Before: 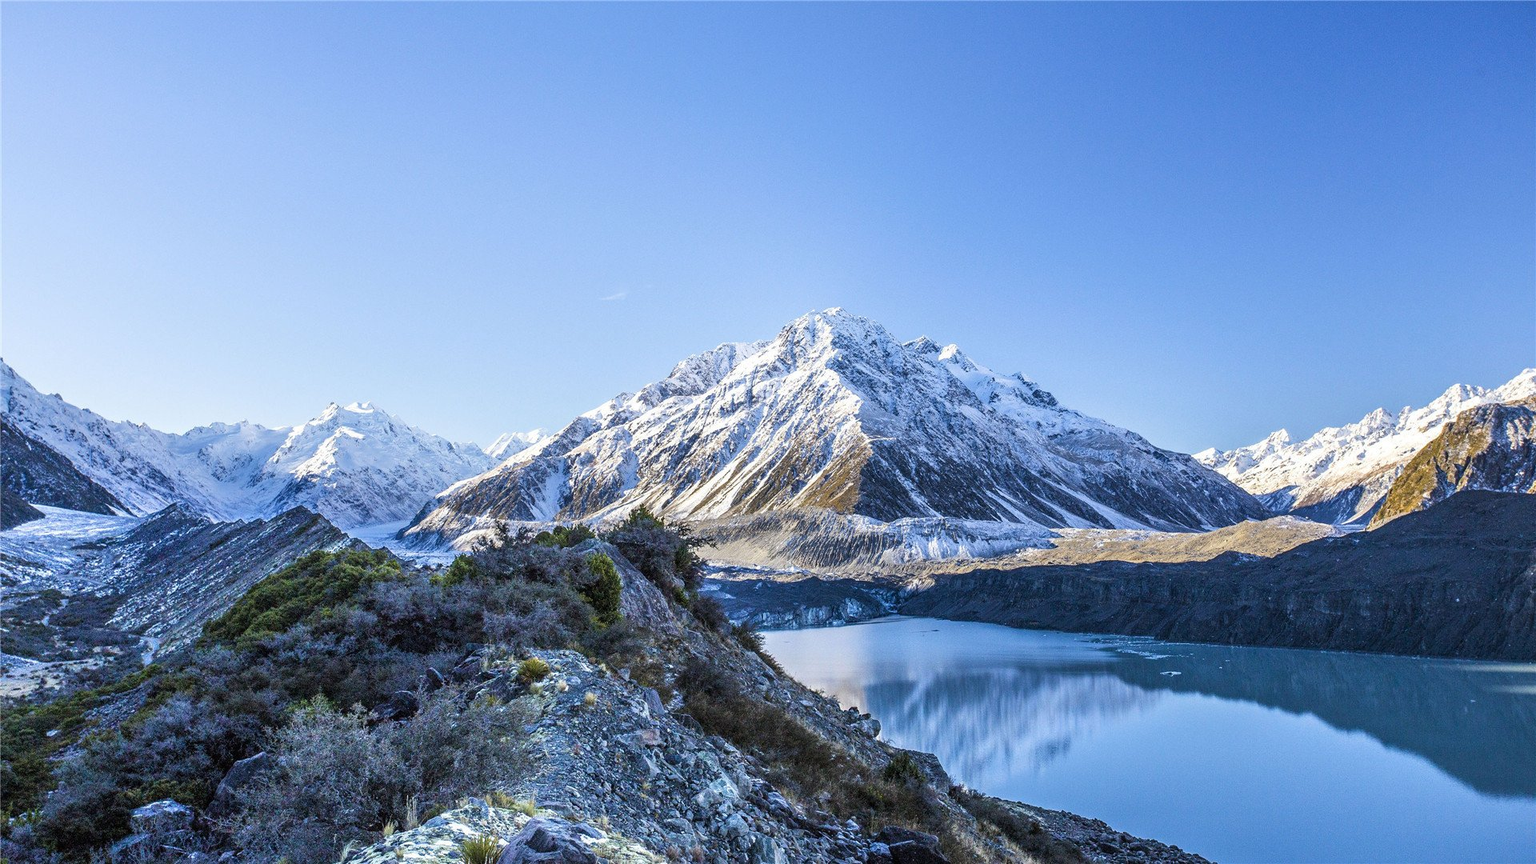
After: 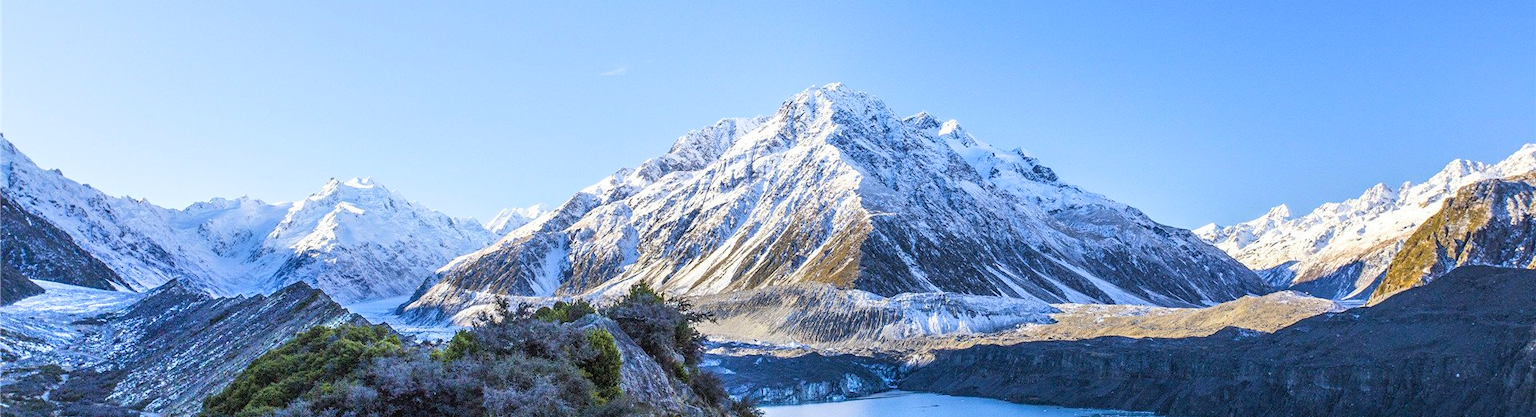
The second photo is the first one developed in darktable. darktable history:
crop and rotate: top 26.056%, bottom 25.543%
contrast brightness saturation: contrast 0.07, brightness 0.08, saturation 0.18
